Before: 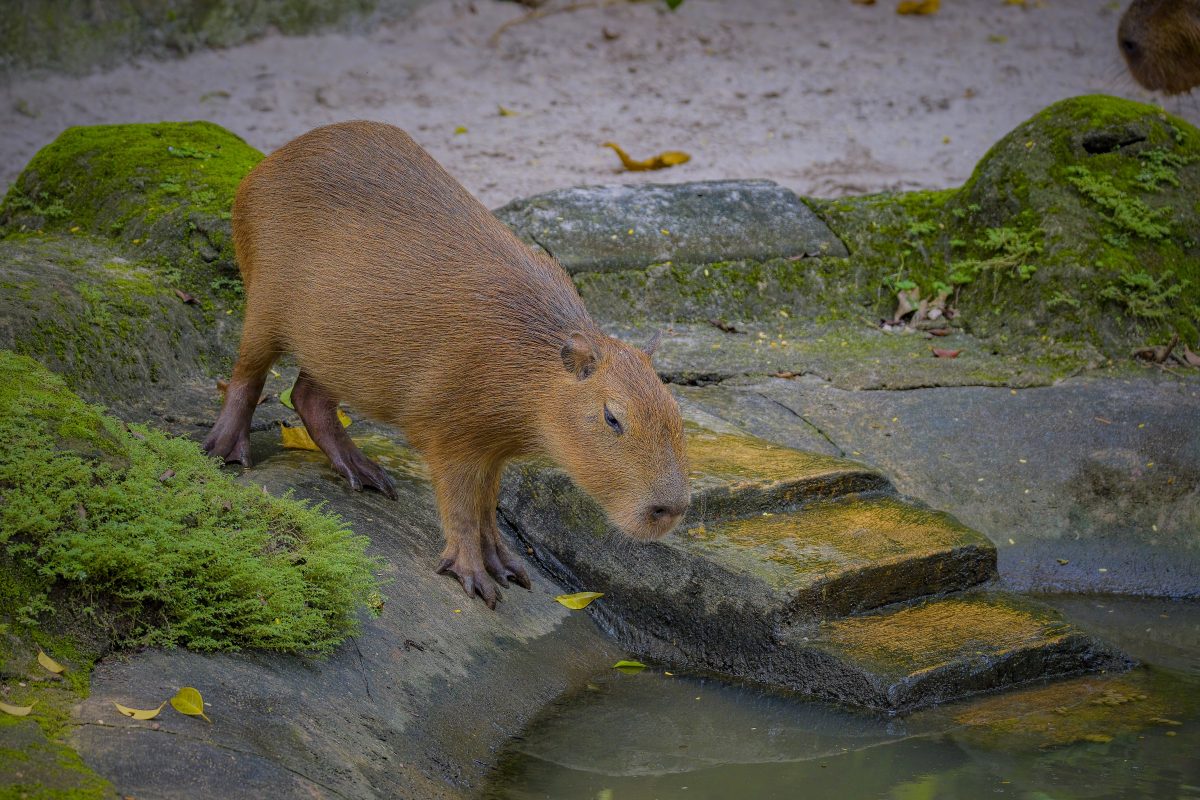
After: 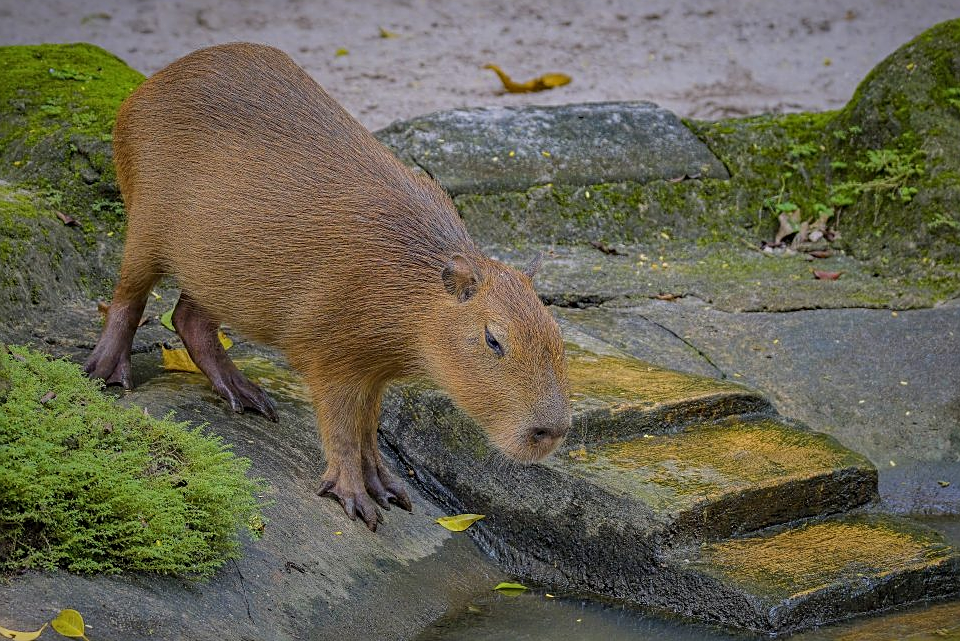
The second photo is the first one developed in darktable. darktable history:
sharpen: on, module defaults
shadows and highlights: soften with gaussian
crop and rotate: left 9.975%, top 9.846%, right 9.959%, bottom 9.907%
